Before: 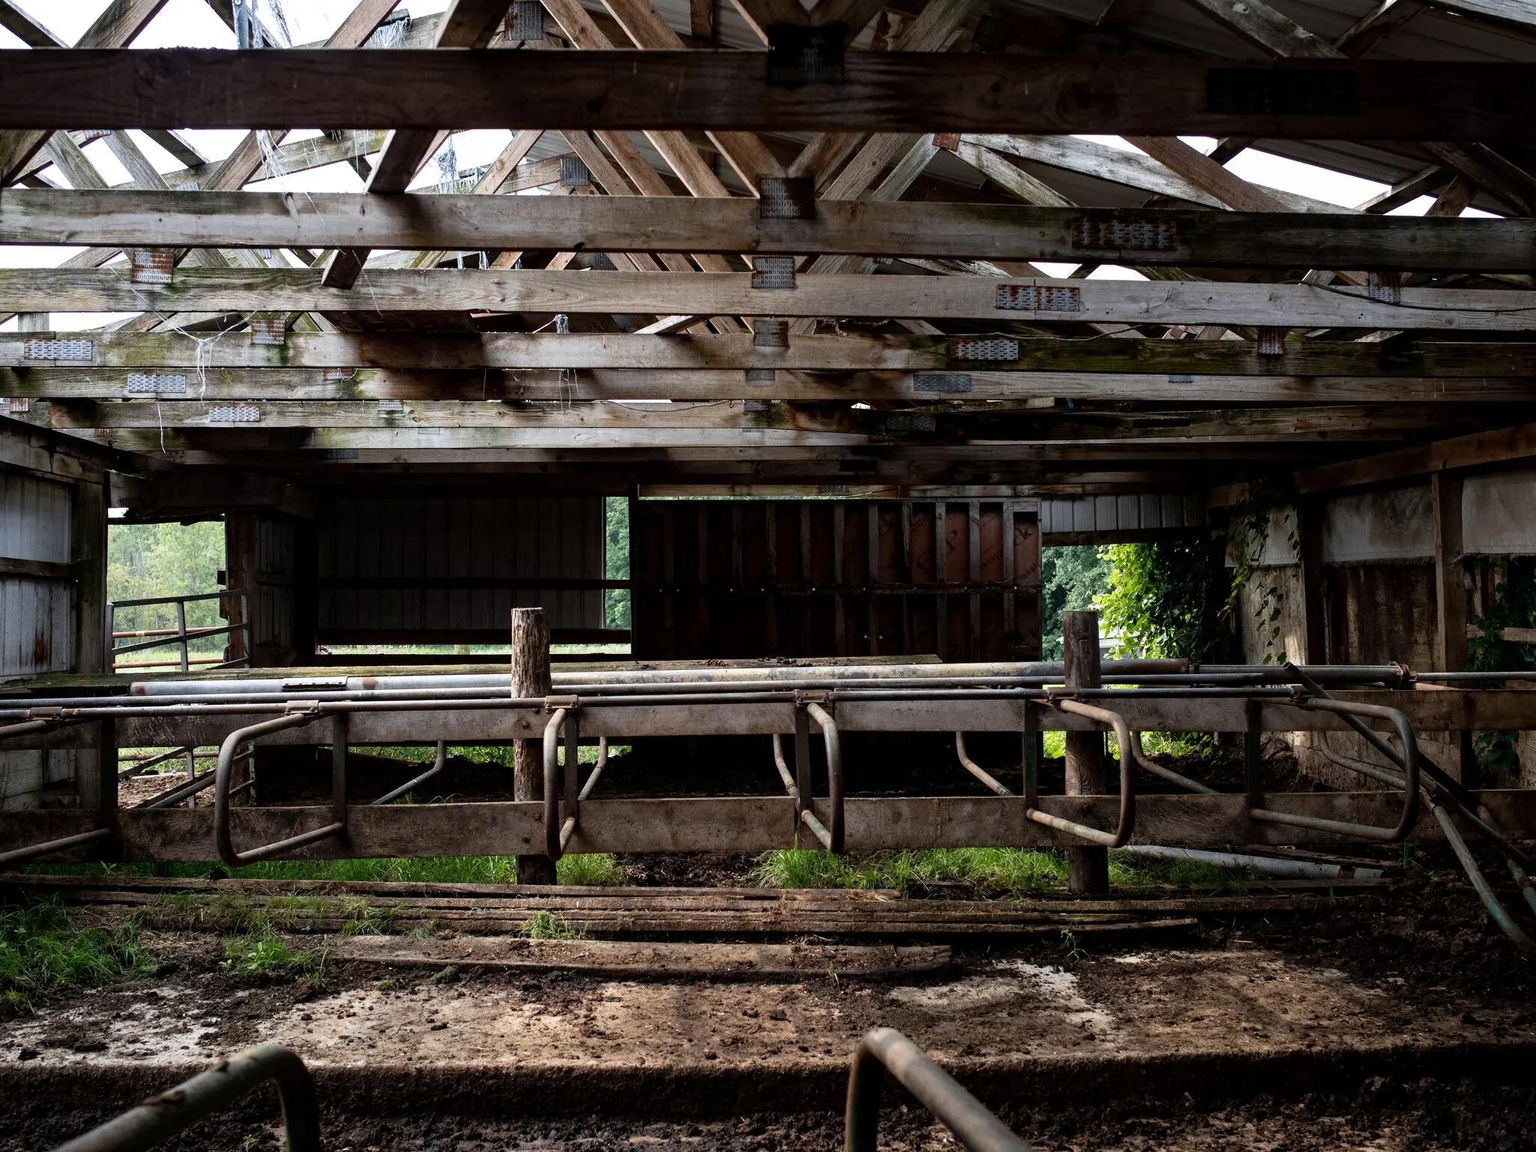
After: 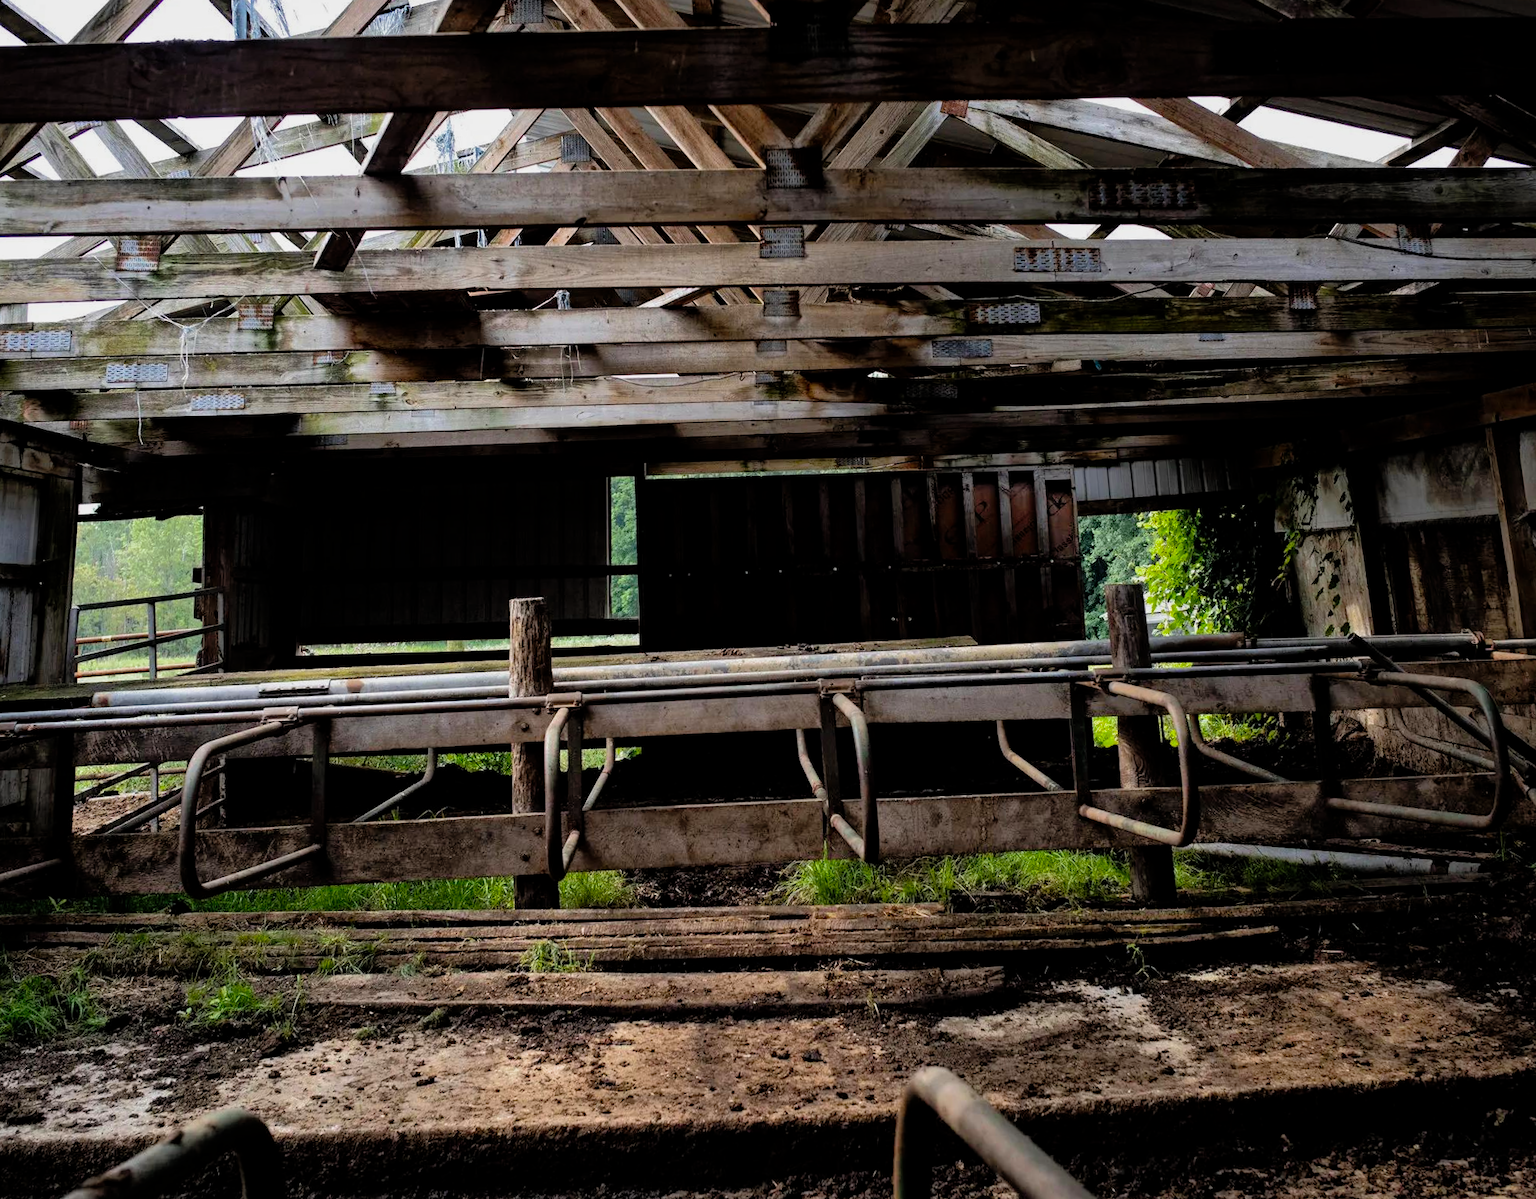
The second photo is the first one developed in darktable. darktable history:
shadows and highlights: shadows 40, highlights -60
filmic rgb: black relative exposure -12 EV, white relative exposure 2.8 EV, threshold 3 EV, target black luminance 0%, hardness 8.06, latitude 70.41%, contrast 1.14, highlights saturation mix 10%, shadows ↔ highlights balance -0.388%, color science v4 (2020), iterations of high-quality reconstruction 10, contrast in shadows soft, contrast in highlights soft, enable highlight reconstruction true
rotate and perspective: rotation -1.68°, lens shift (vertical) -0.146, crop left 0.049, crop right 0.912, crop top 0.032, crop bottom 0.96
